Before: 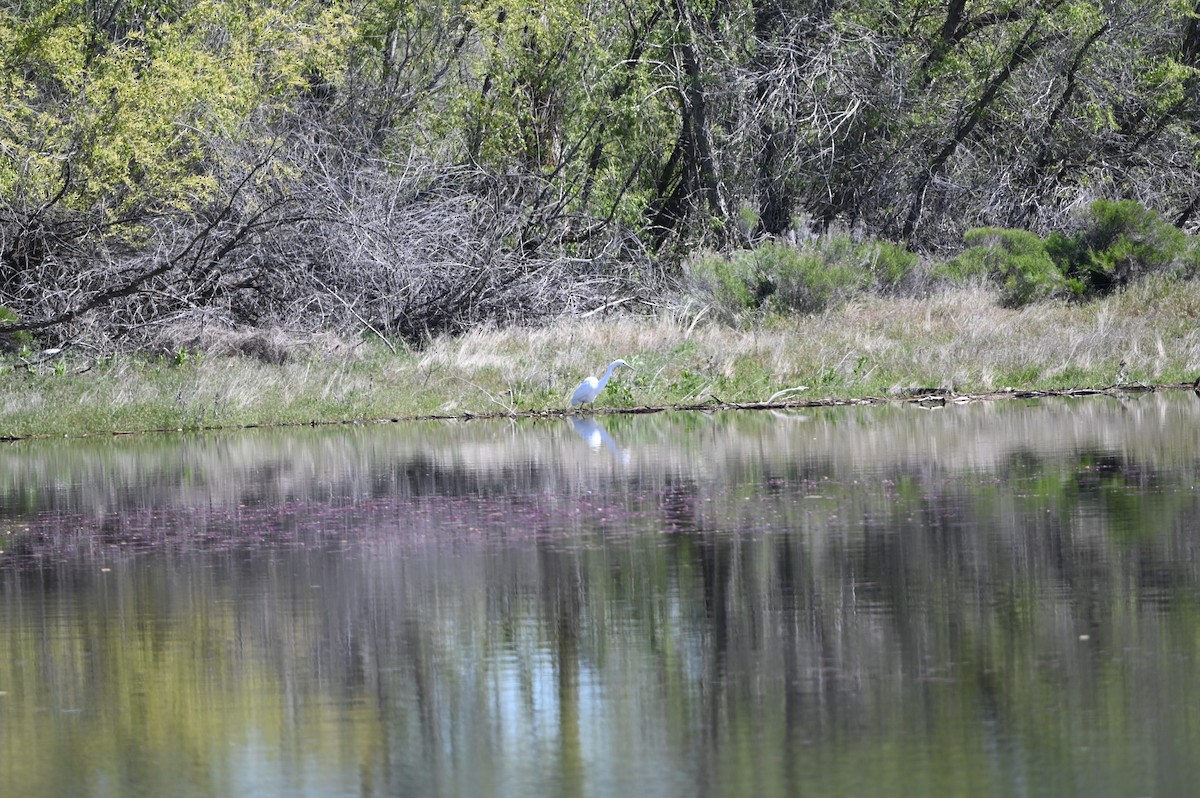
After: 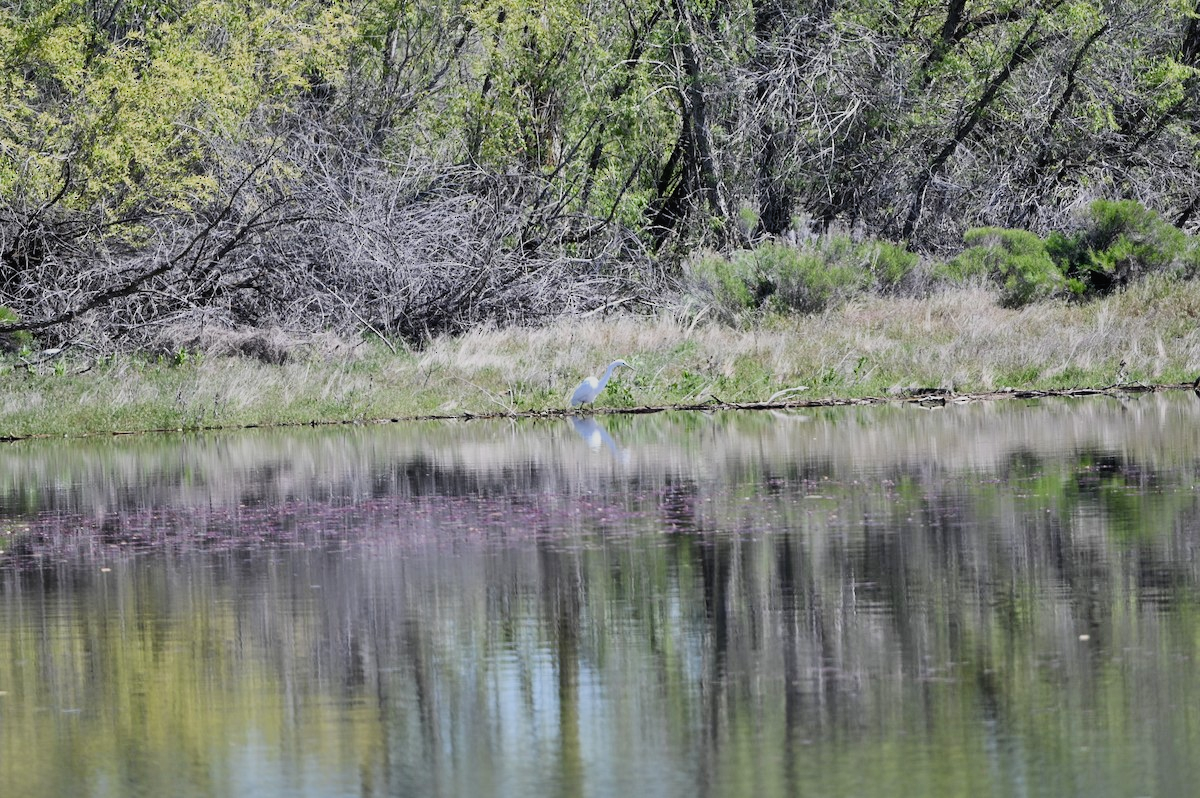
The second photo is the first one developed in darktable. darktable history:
filmic rgb: black relative exposure -5.11 EV, white relative exposure 3.98 EV, hardness 2.91, contrast 1.299, iterations of high-quality reconstruction 0
tone equalizer: -7 EV 0.159 EV, -6 EV 0.636 EV, -5 EV 1.19 EV, -4 EV 1.36 EV, -3 EV 1.16 EV, -2 EV 0.6 EV, -1 EV 0.162 EV
tone curve: curves: ch0 [(0, 0) (0.003, 0.019) (0.011, 0.022) (0.025, 0.027) (0.044, 0.037) (0.069, 0.049) (0.1, 0.066) (0.136, 0.091) (0.177, 0.125) (0.224, 0.159) (0.277, 0.206) (0.335, 0.266) (0.399, 0.332) (0.468, 0.411) (0.543, 0.492) (0.623, 0.577) (0.709, 0.668) (0.801, 0.767) (0.898, 0.869) (1, 1)], color space Lab, independent channels, preserve colors none
